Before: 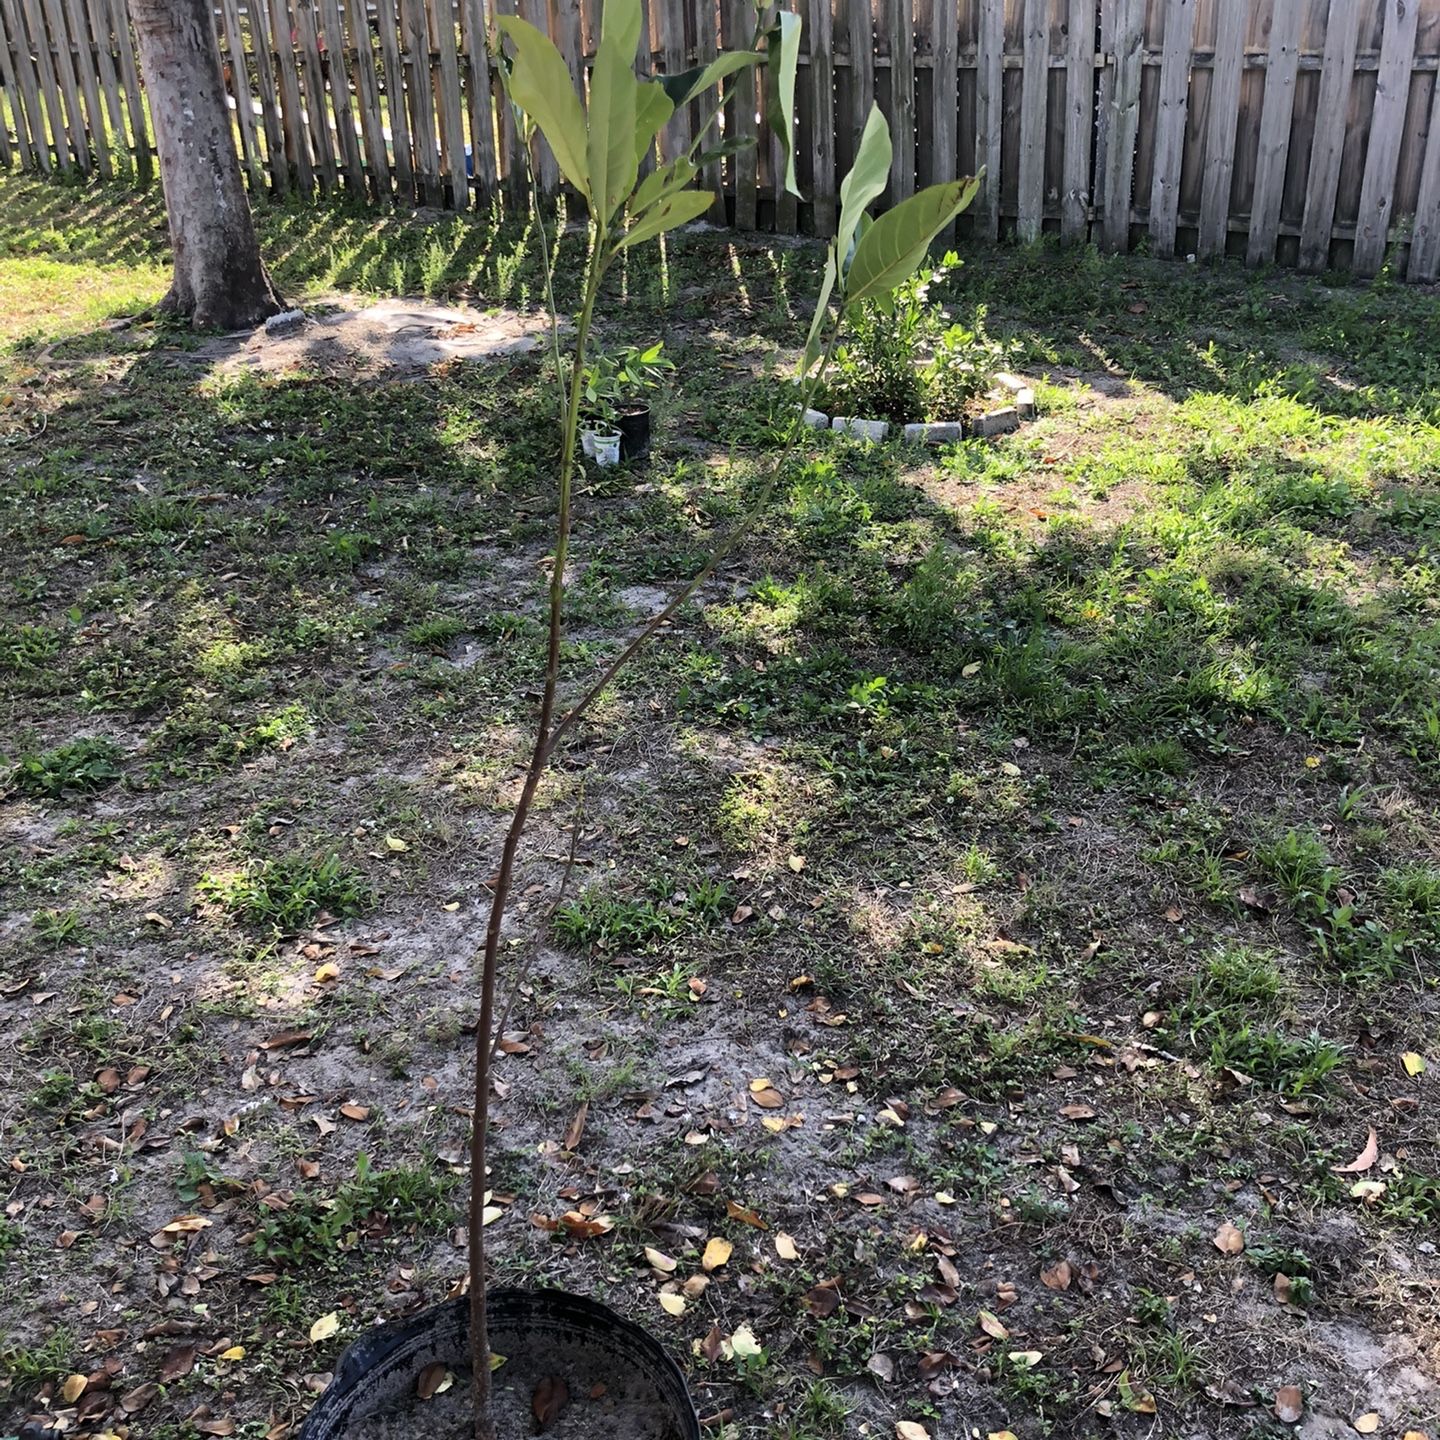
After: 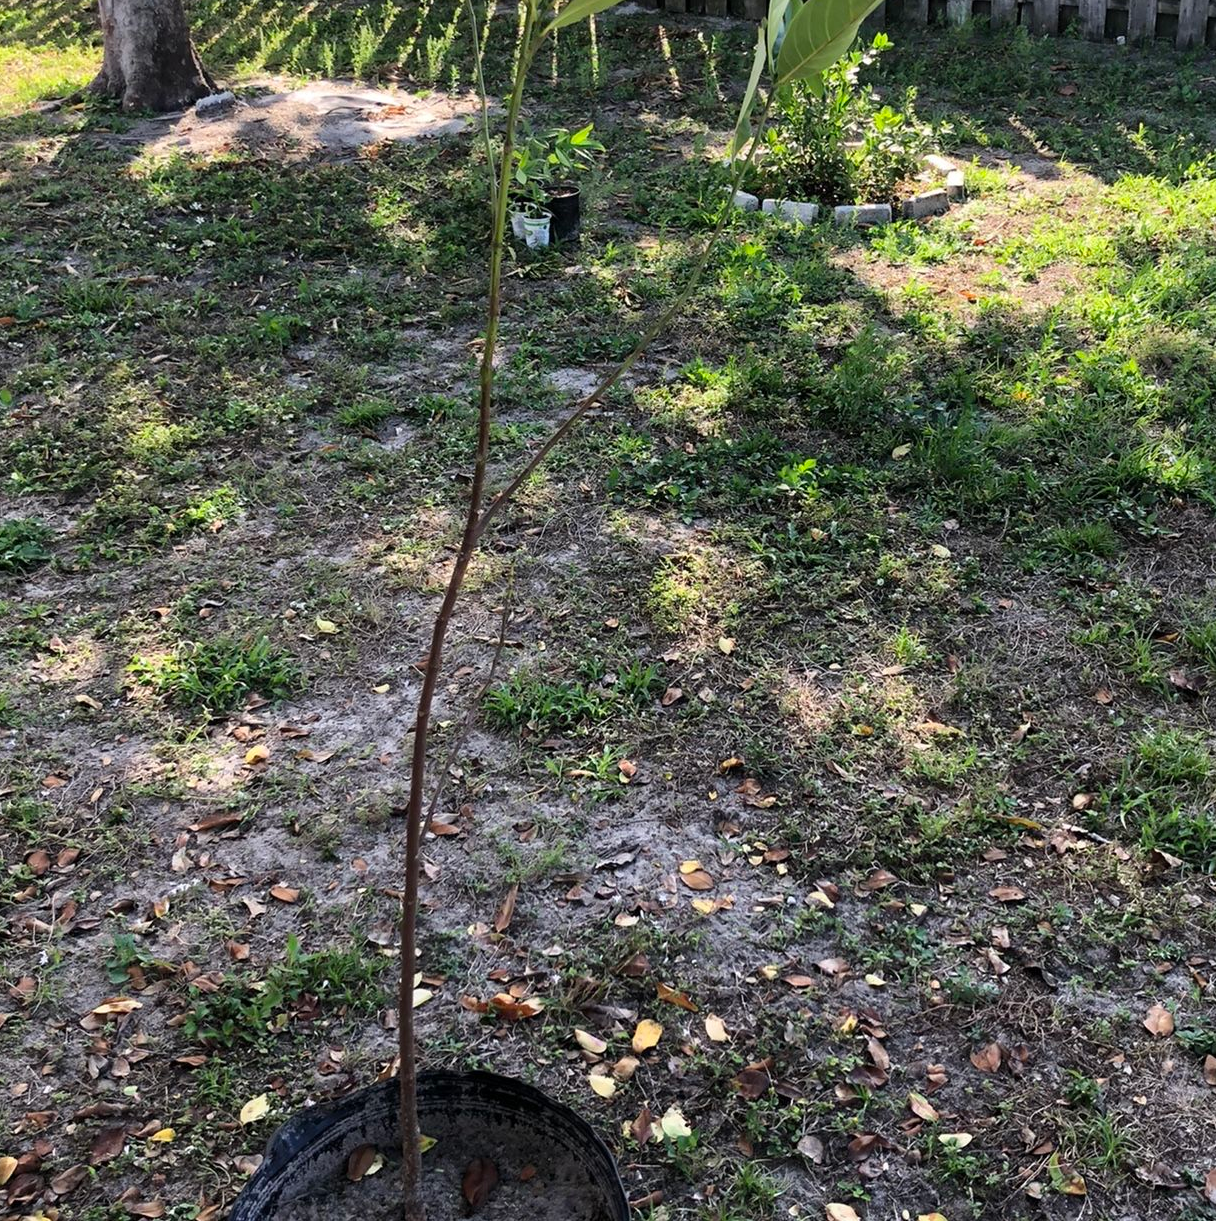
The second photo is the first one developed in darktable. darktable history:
crop and rotate: left 4.867%, top 15.196%, right 10.653%
